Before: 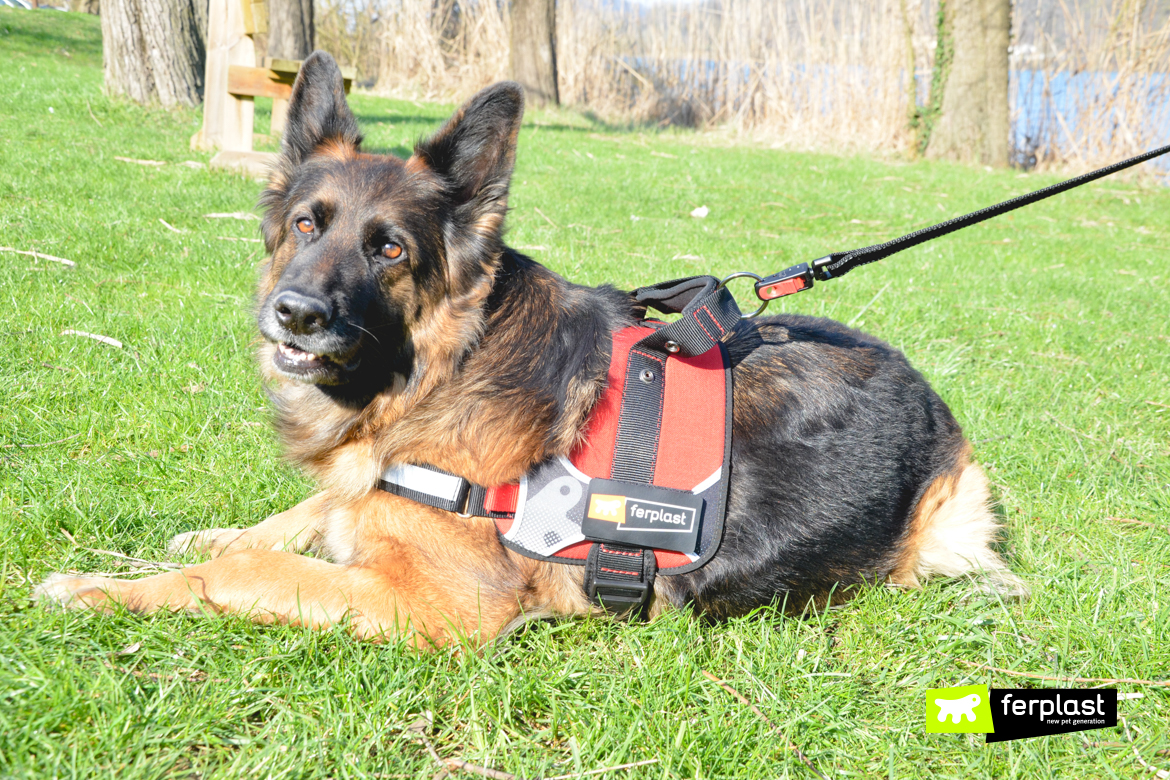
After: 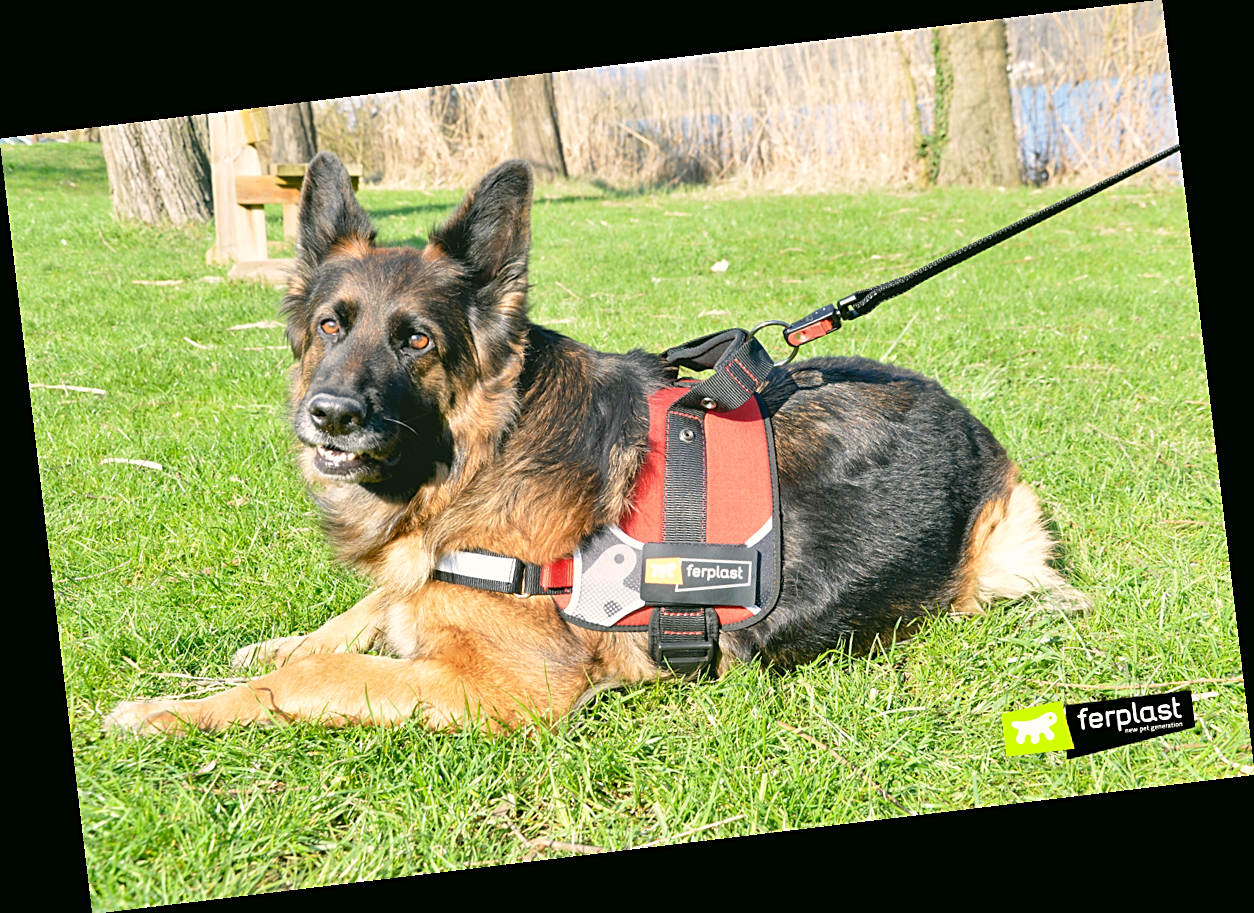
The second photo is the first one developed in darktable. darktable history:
color correction: highlights a* 4.02, highlights b* 4.98, shadows a* -7.55, shadows b* 4.98
shadows and highlights: shadows color adjustment 97.66%, soften with gaussian
sharpen: on, module defaults
rotate and perspective: rotation -6.83°, automatic cropping off
